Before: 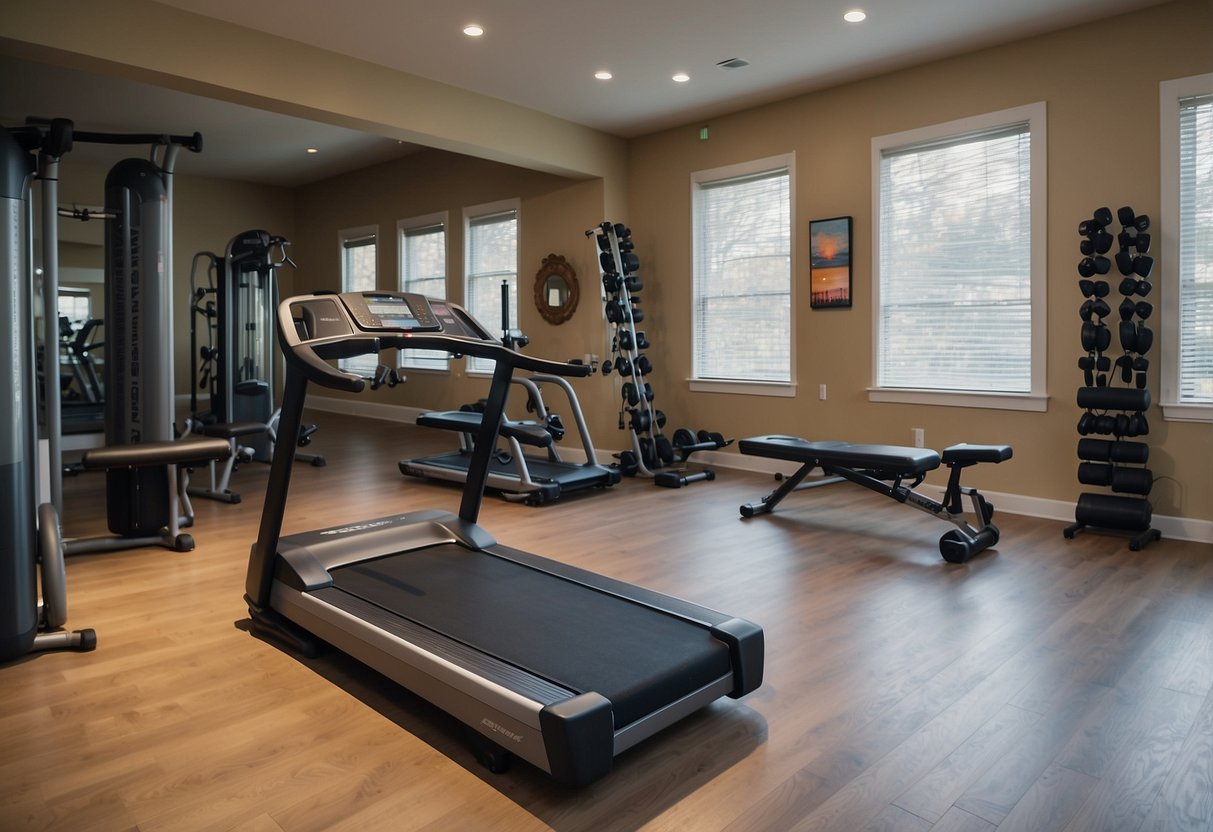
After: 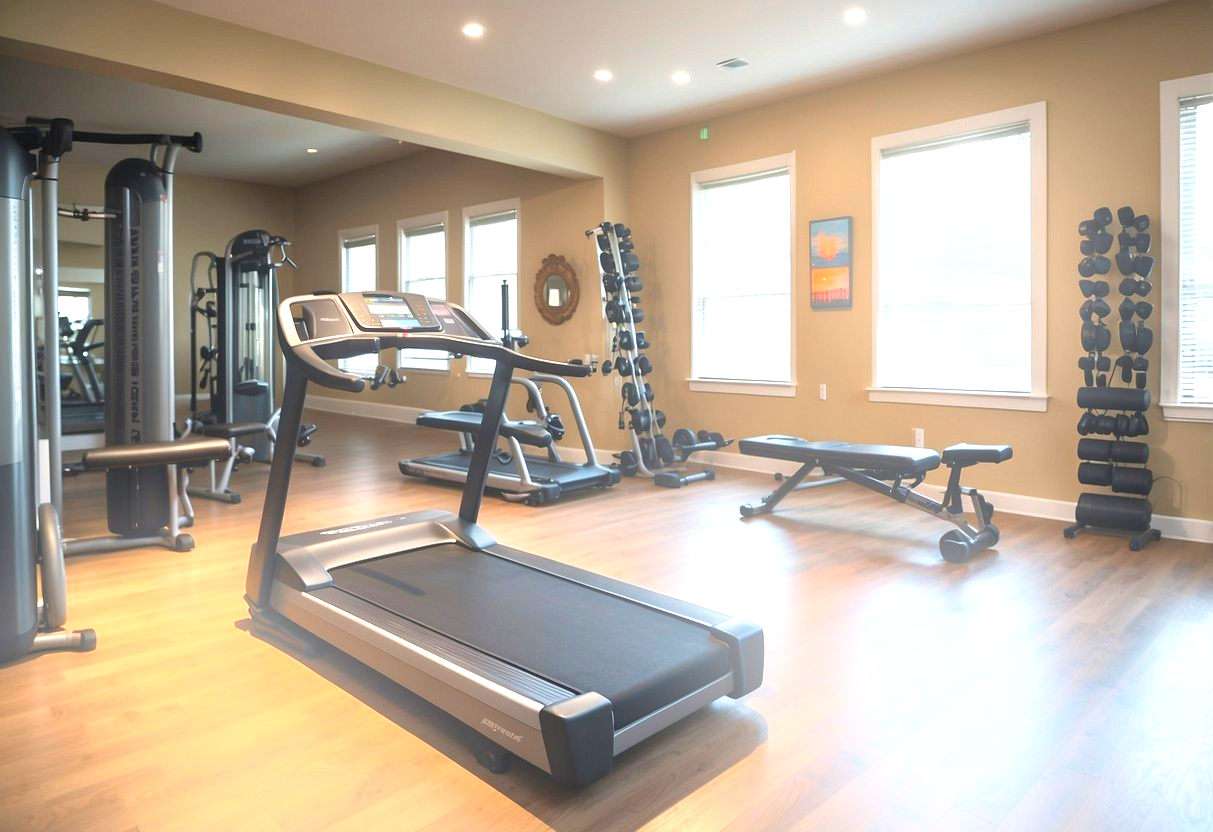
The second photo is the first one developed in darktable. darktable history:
bloom: on, module defaults
exposure: black level correction 0, exposure 1.379 EV, compensate exposure bias true, compensate highlight preservation false
shadows and highlights: soften with gaussian
